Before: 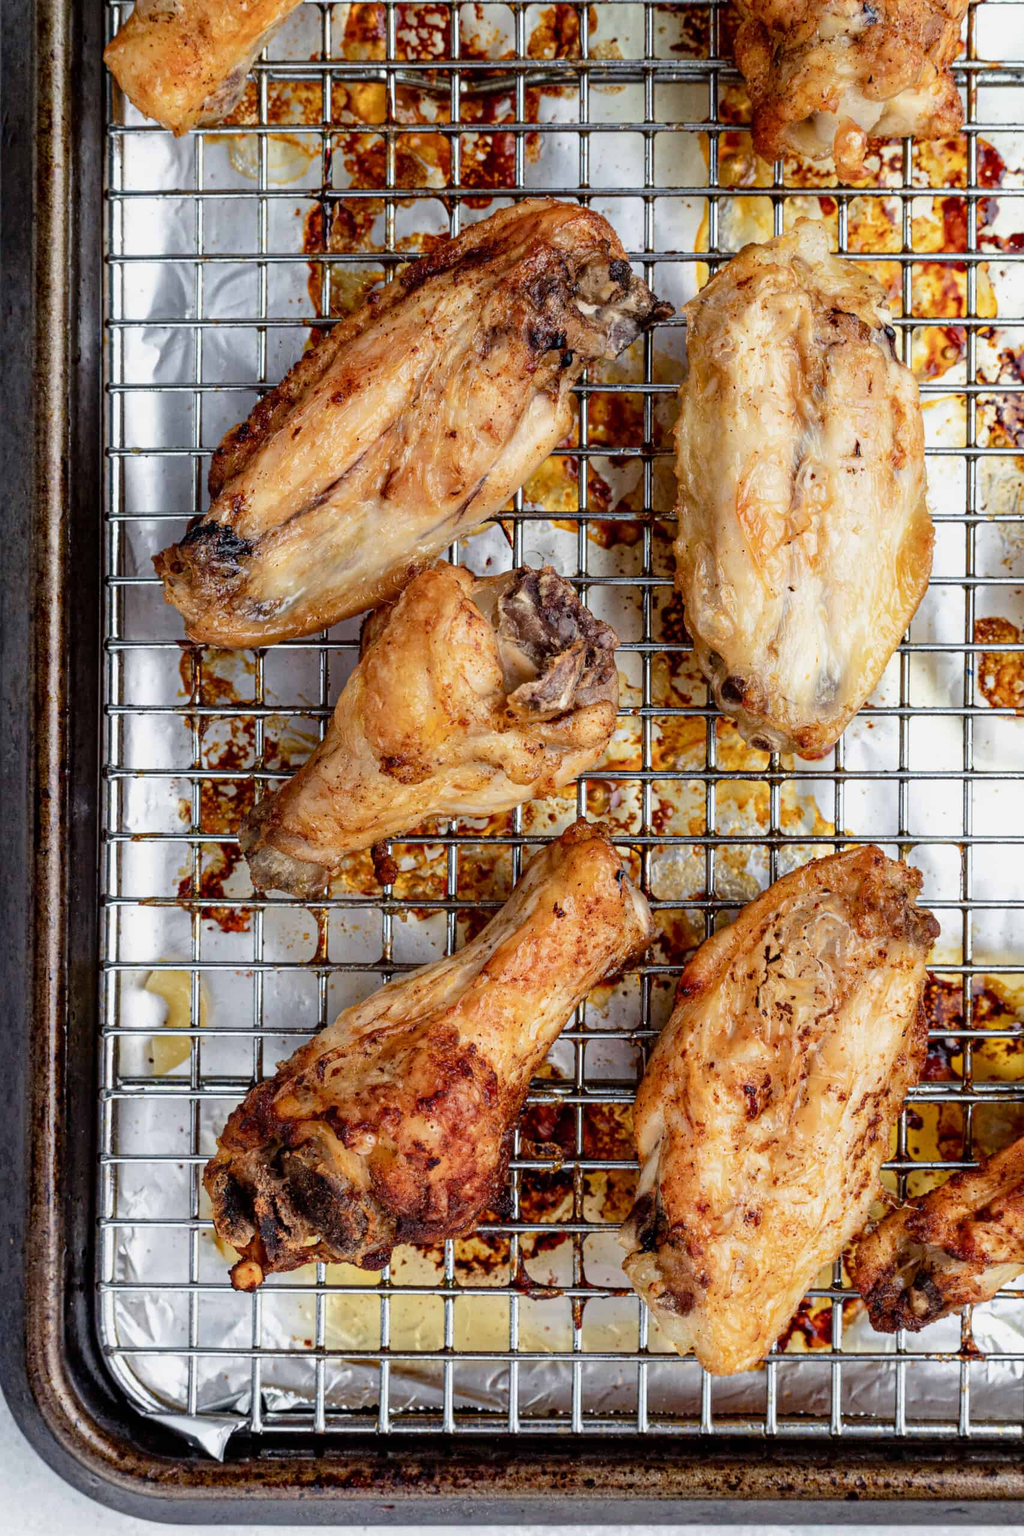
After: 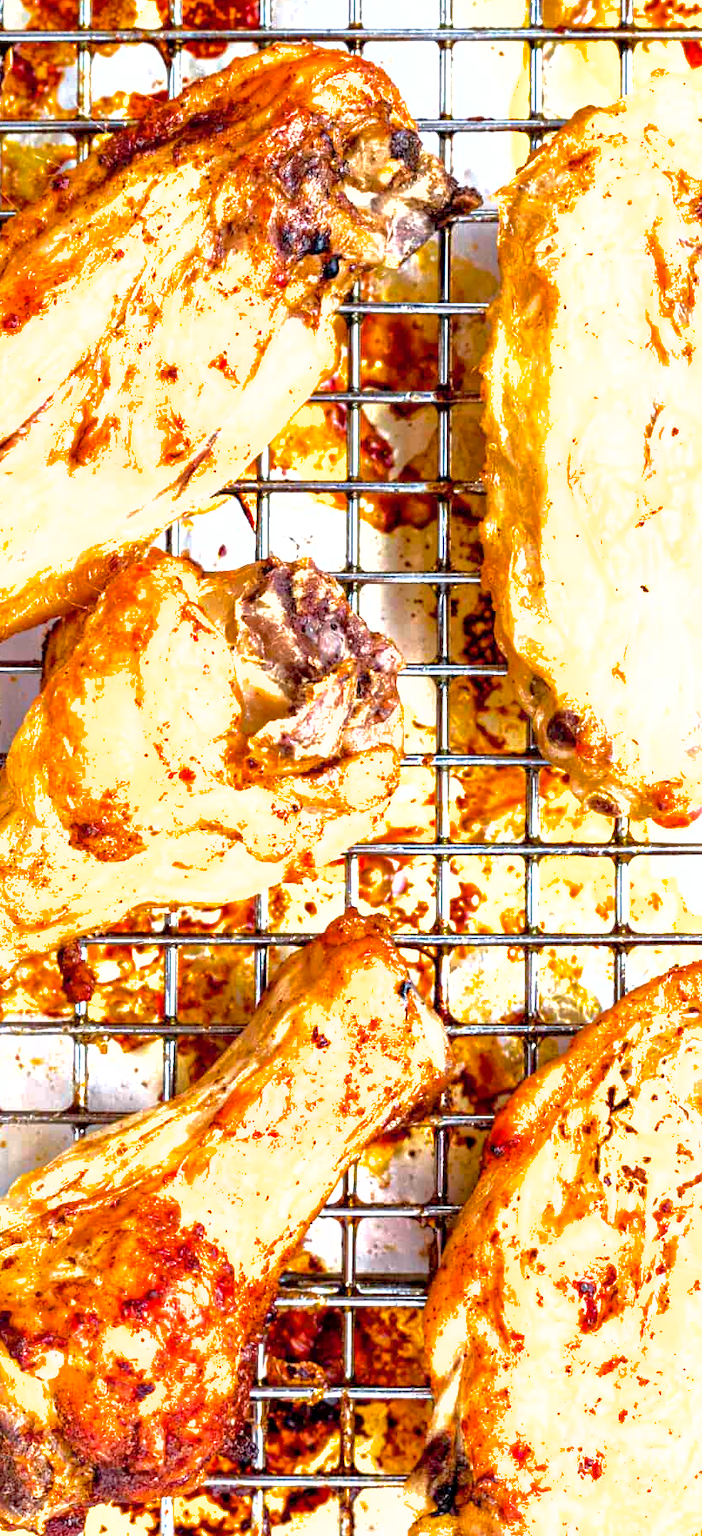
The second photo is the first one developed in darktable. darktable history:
color balance rgb: perceptual saturation grading › global saturation 25.847%
shadows and highlights: shadows color adjustment 98.01%, highlights color adjustment 58.93%
exposure: black level correction 0.001, exposure 1.833 EV, compensate exposure bias true, compensate highlight preservation false
crop: left 32.23%, top 10.935%, right 18.677%, bottom 17.451%
